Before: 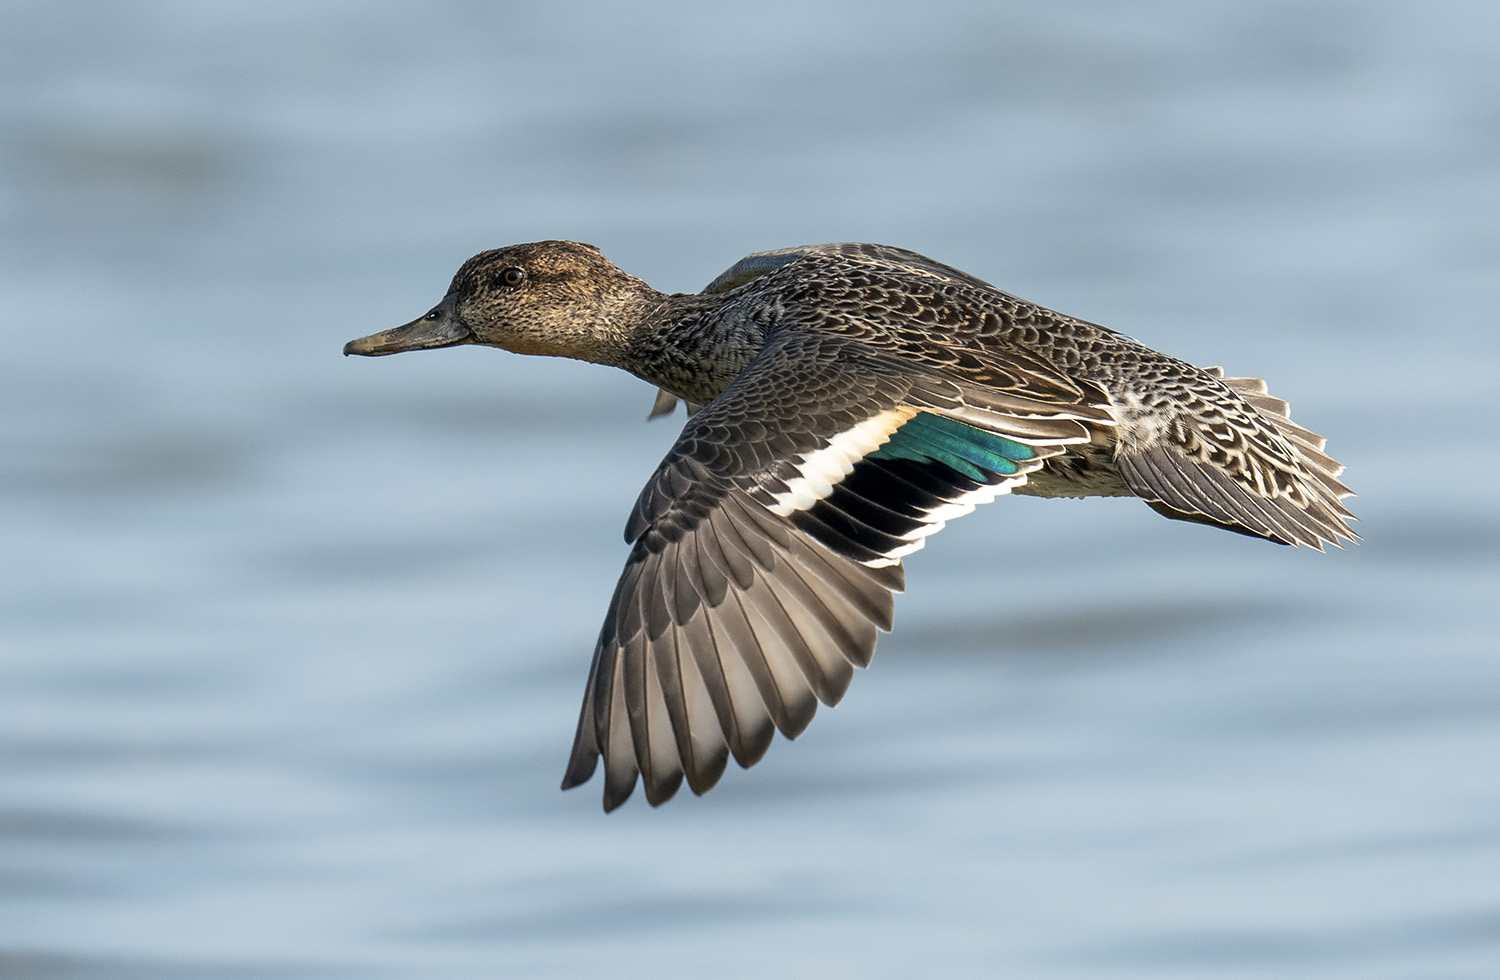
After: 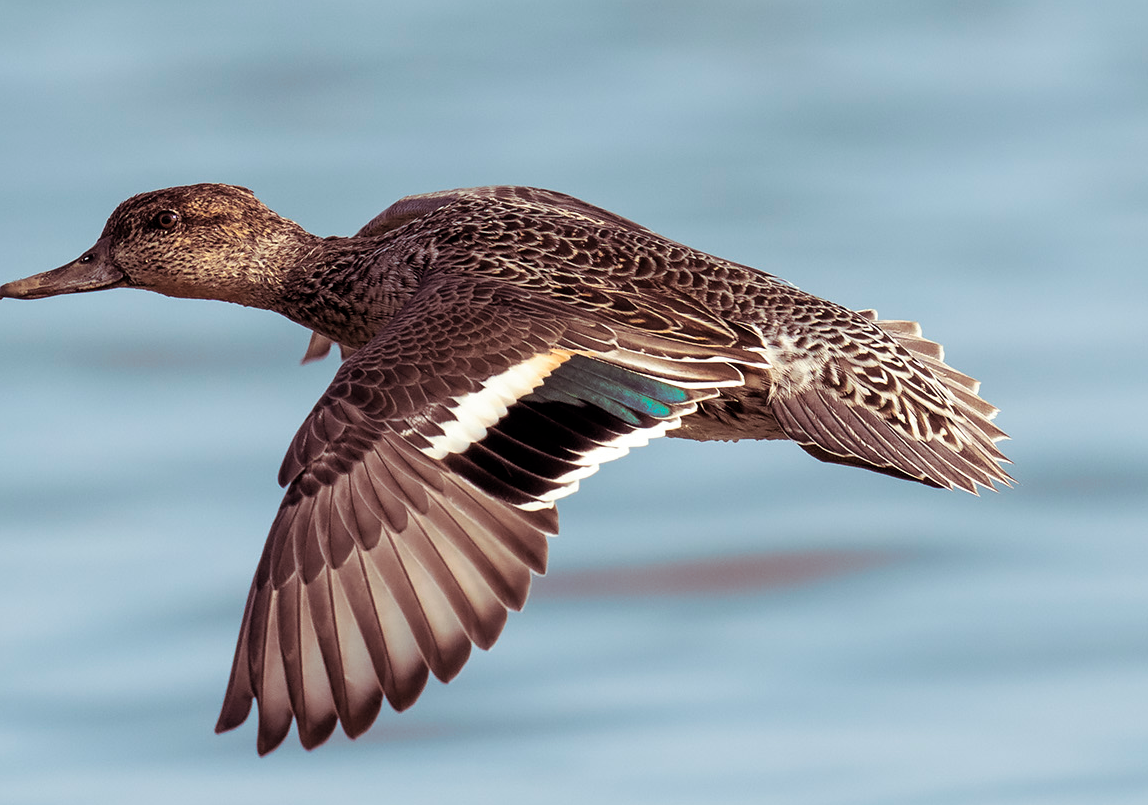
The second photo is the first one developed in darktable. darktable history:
crop: left 23.095%, top 5.827%, bottom 11.854%
split-toning: on, module defaults
